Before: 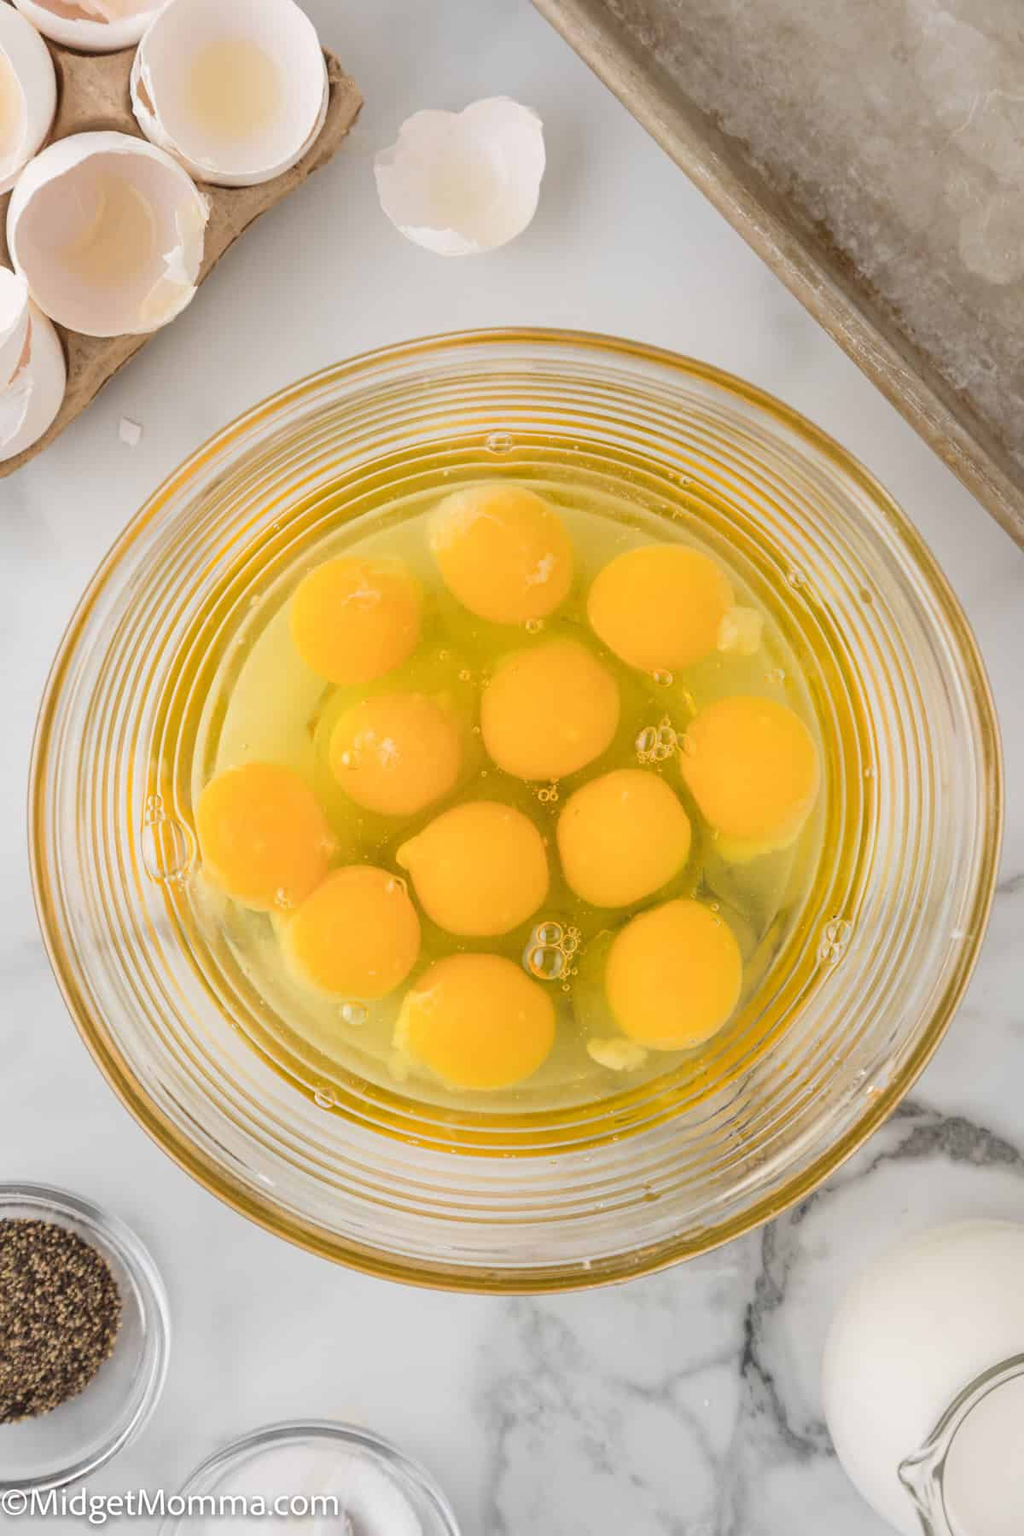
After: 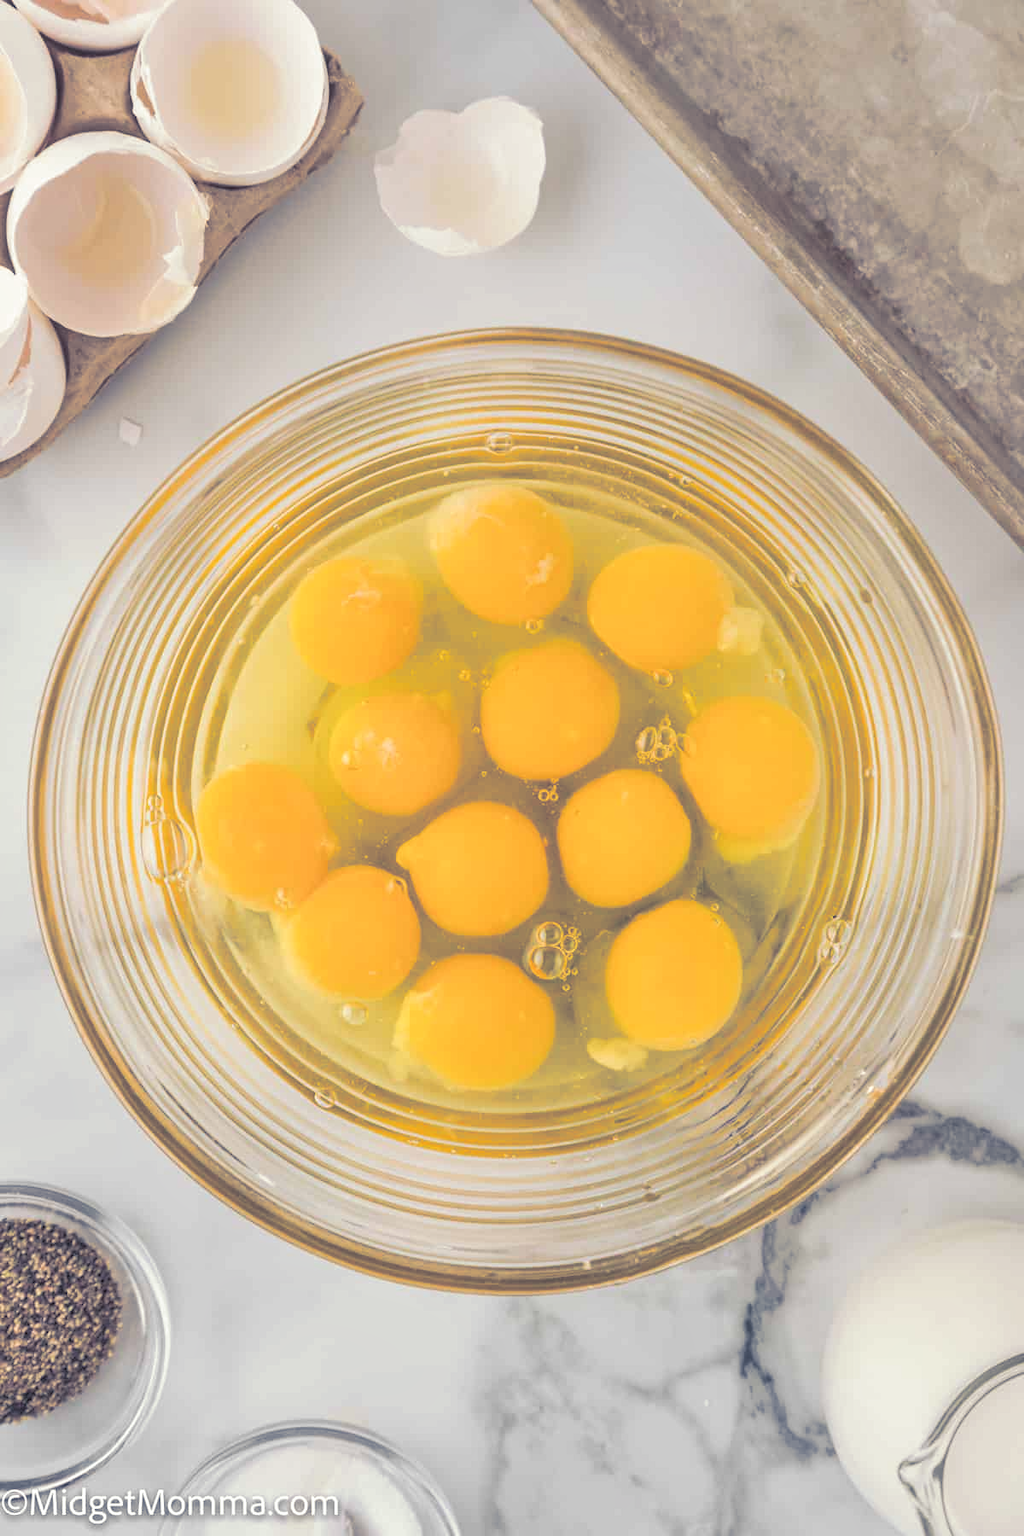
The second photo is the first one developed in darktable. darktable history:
tone equalizer: -7 EV 0.15 EV, -6 EV 0.6 EV, -5 EV 1.15 EV, -4 EV 1.33 EV, -3 EV 1.15 EV, -2 EV 0.6 EV, -1 EV 0.15 EV, mask exposure compensation -0.5 EV
contrast brightness saturation: saturation -0.05
exposure: compensate highlight preservation false
split-toning: shadows › hue 230.4°
